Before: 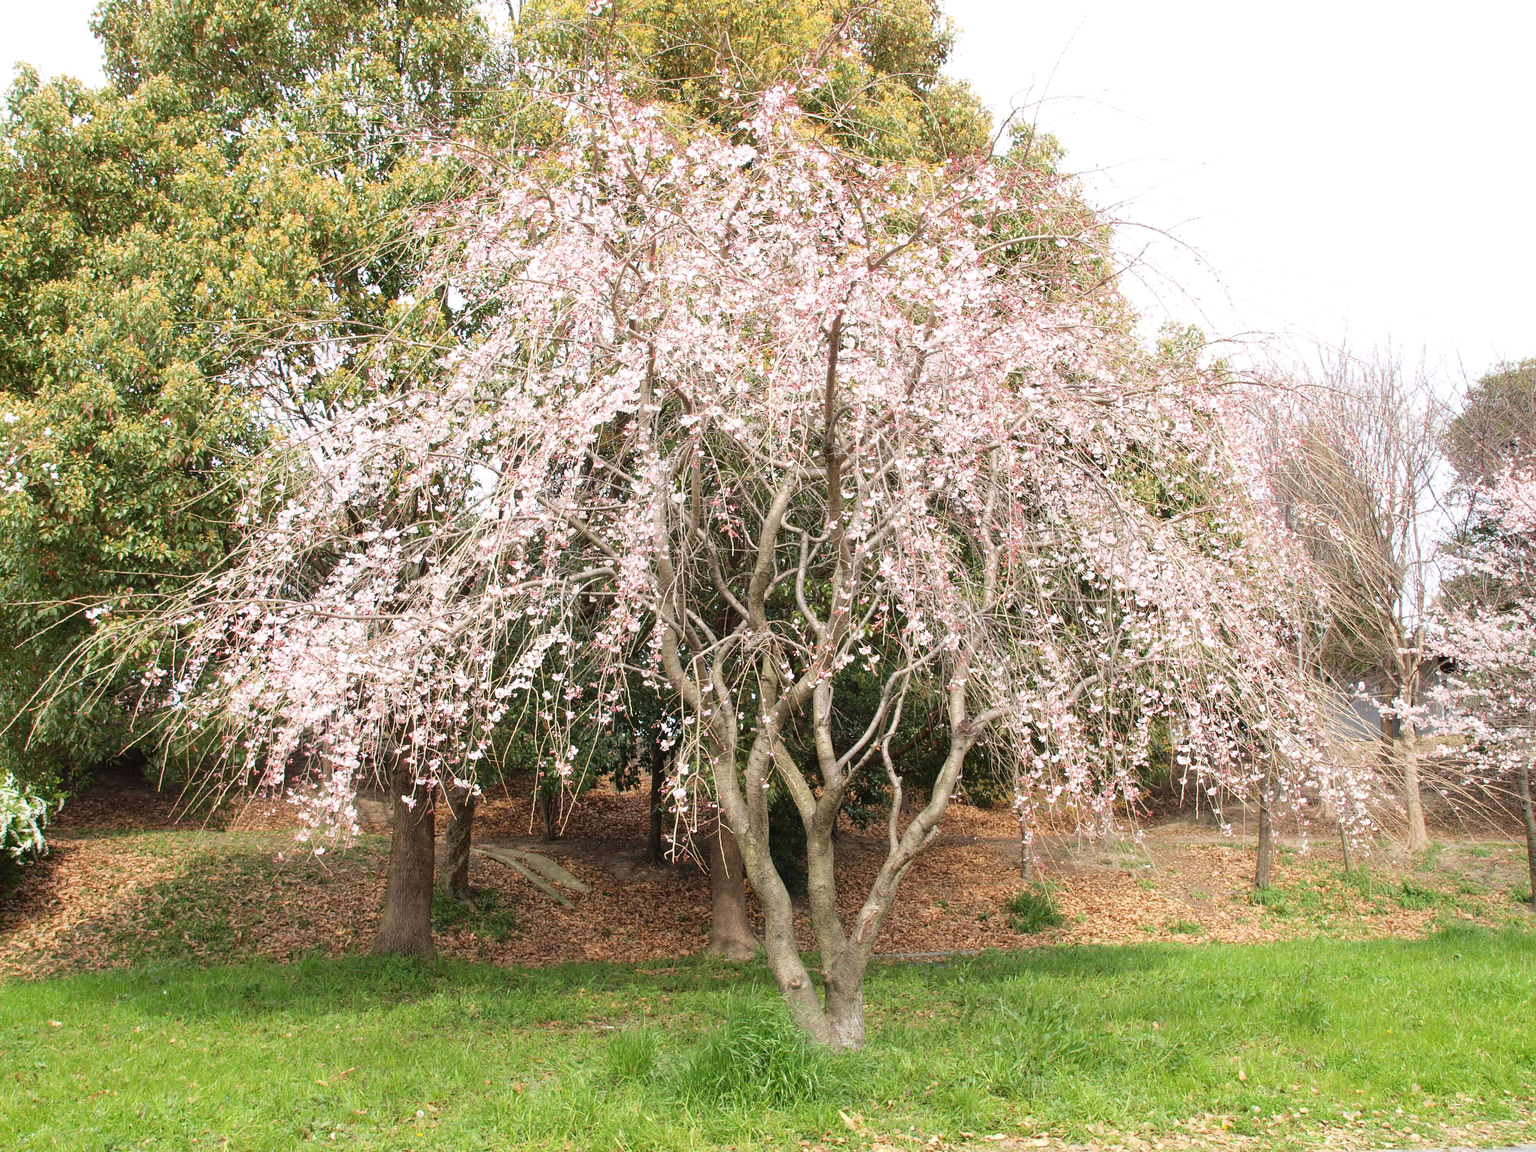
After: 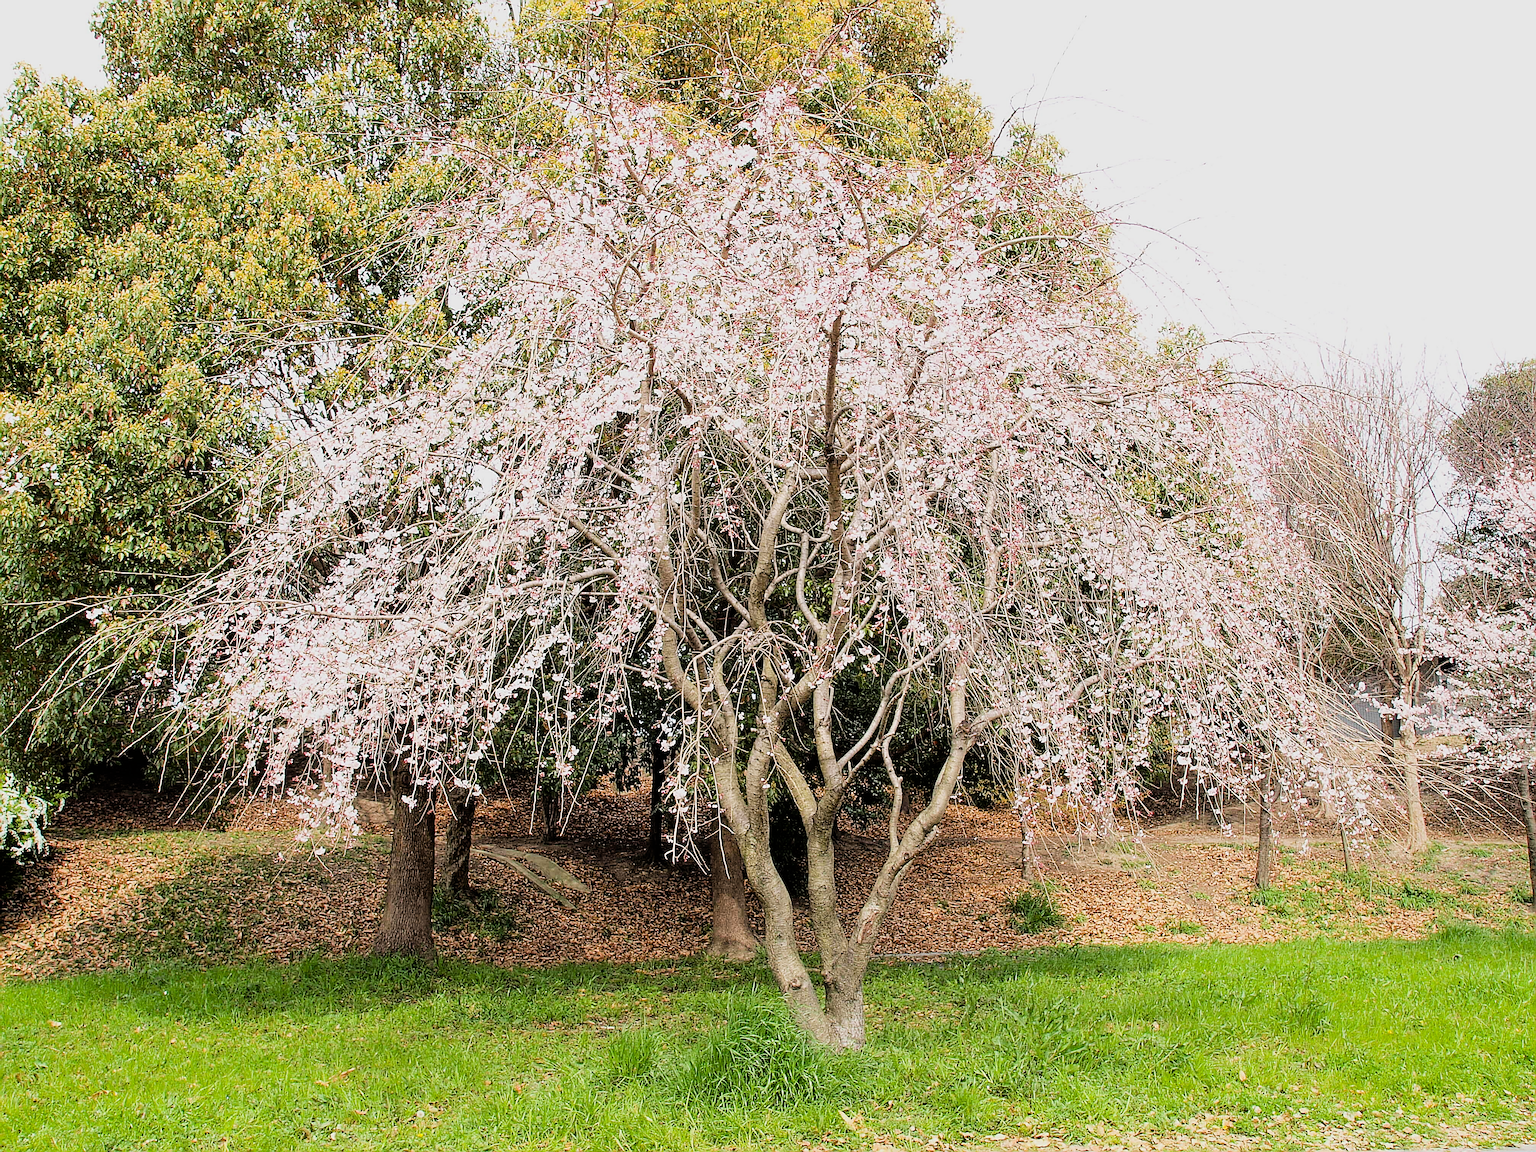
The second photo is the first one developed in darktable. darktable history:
sharpen: amount 2
filmic rgb: black relative exposure -5 EV, hardness 2.88, contrast 1.3, highlights saturation mix -30%
color balance rgb: linear chroma grading › global chroma 10%, perceptual saturation grading › global saturation 5%, perceptual brilliance grading › global brilliance 4%, global vibrance 7%, saturation formula JzAzBz (2021)
